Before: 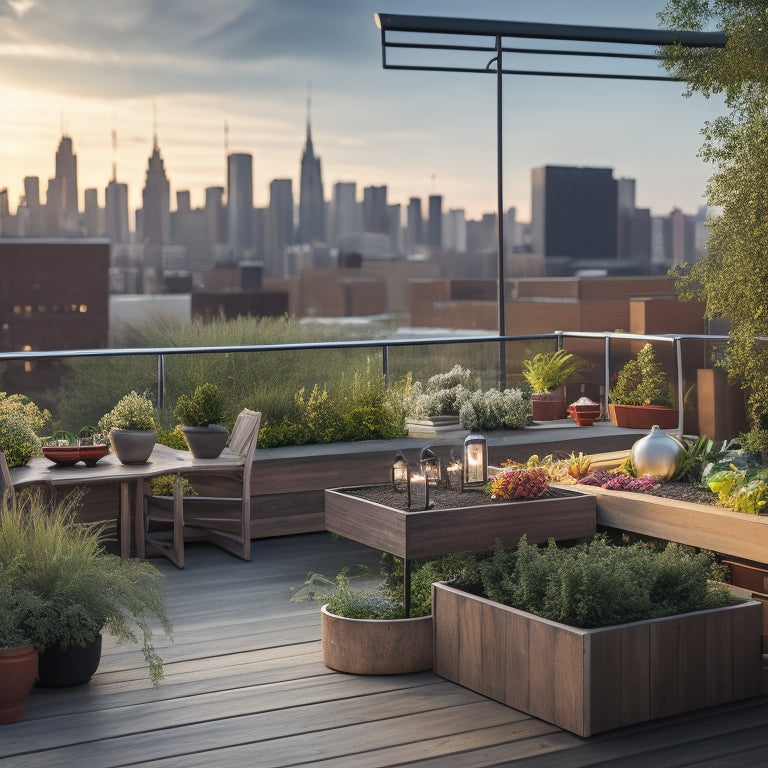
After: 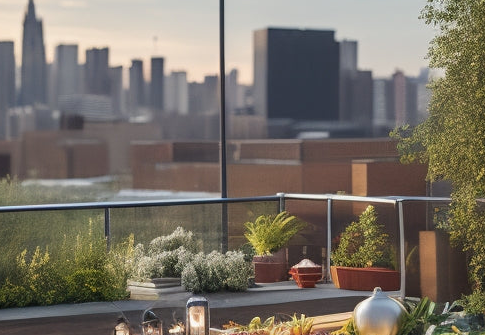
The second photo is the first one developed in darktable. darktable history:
crop: left 36.218%, top 18.098%, right 0.507%, bottom 38.266%
